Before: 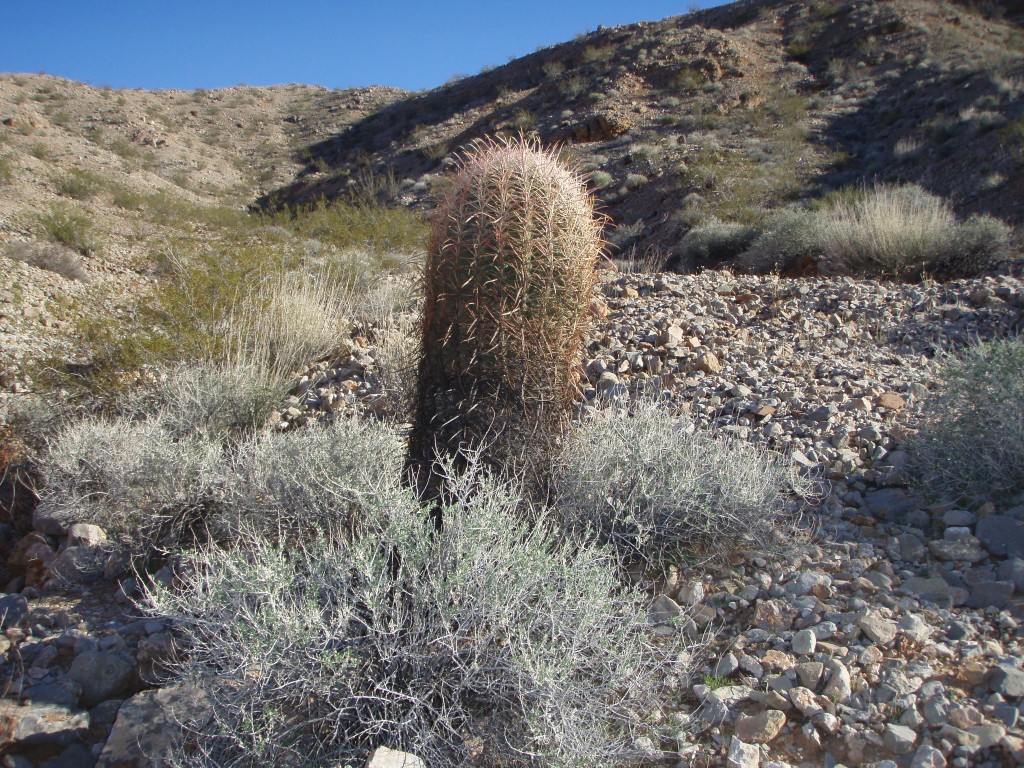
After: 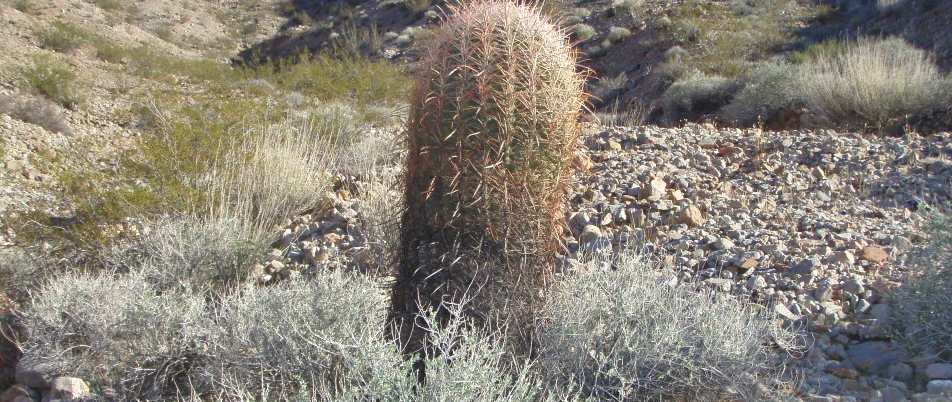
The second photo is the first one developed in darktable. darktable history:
crop: left 1.744%, top 19.225%, right 5.069%, bottom 28.357%
tone equalizer: -8 EV 1 EV, -7 EV 1 EV, -6 EV 1 EV, -5 EV 1 EV, -4 EV 1 EV, -3 EV 0.75 EV, -2 EV 0.5 EV, -1 EV 0.25 EV
